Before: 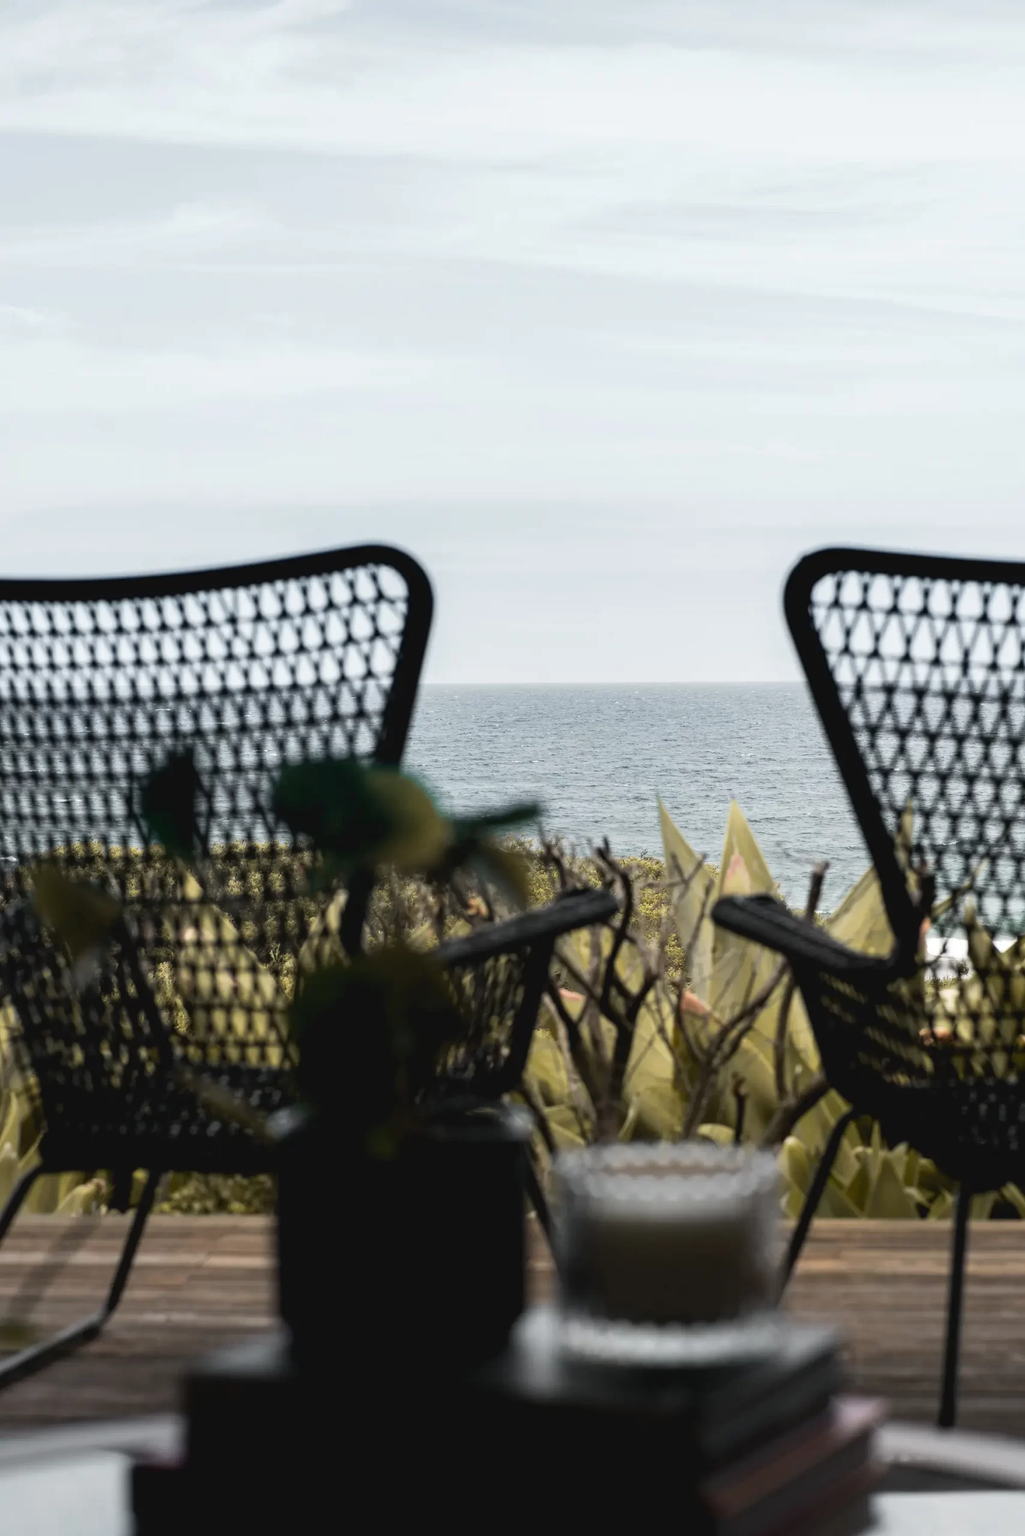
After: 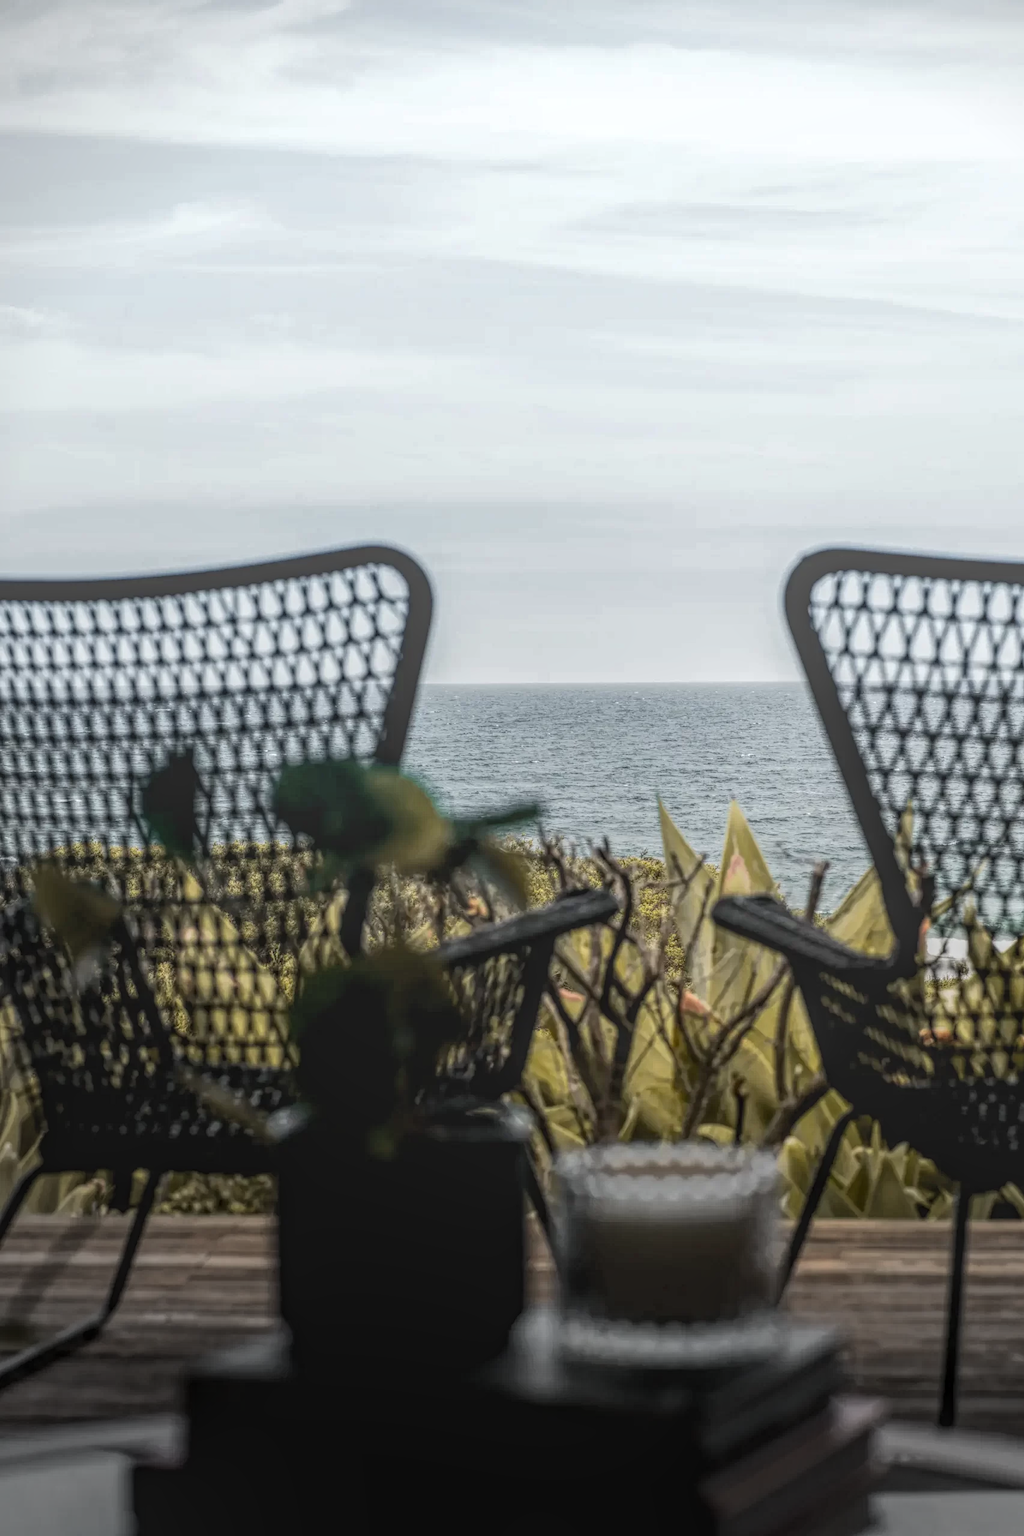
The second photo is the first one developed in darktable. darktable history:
contrast brightness saturation: contrast 0.102, brightness 0.02, saturation 0.02
local contrast: highlights 20%, shadows 25%, detail 199%, midtone range 0.2
vignetting: center (0.219, -0.237), width/height ratio 1.1
